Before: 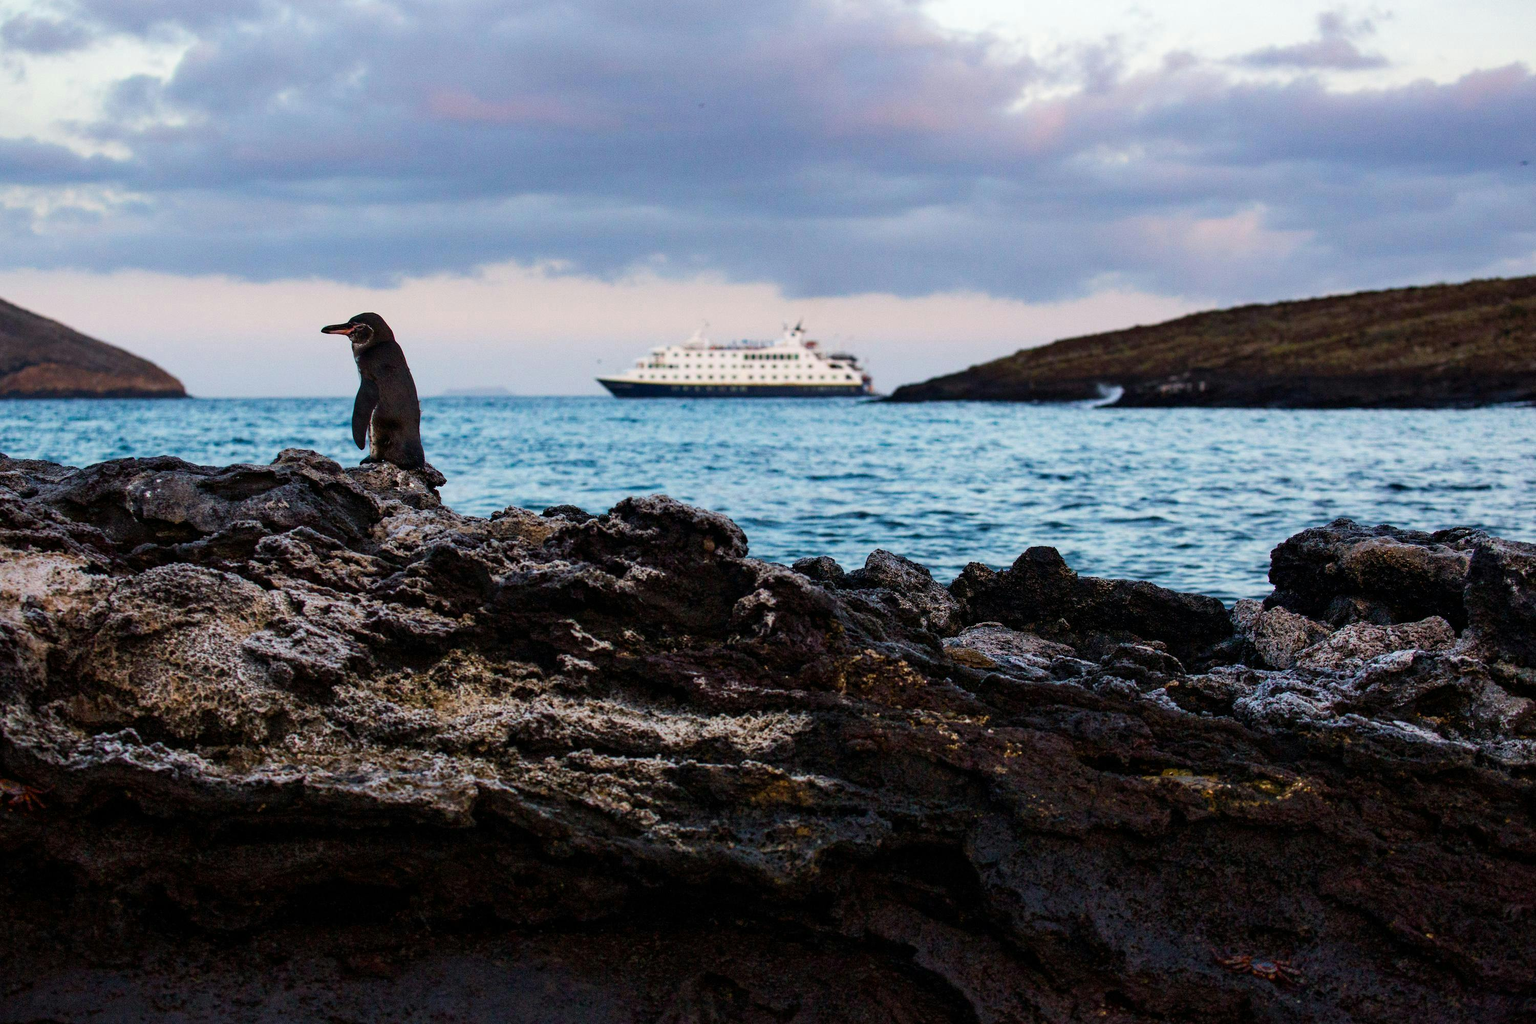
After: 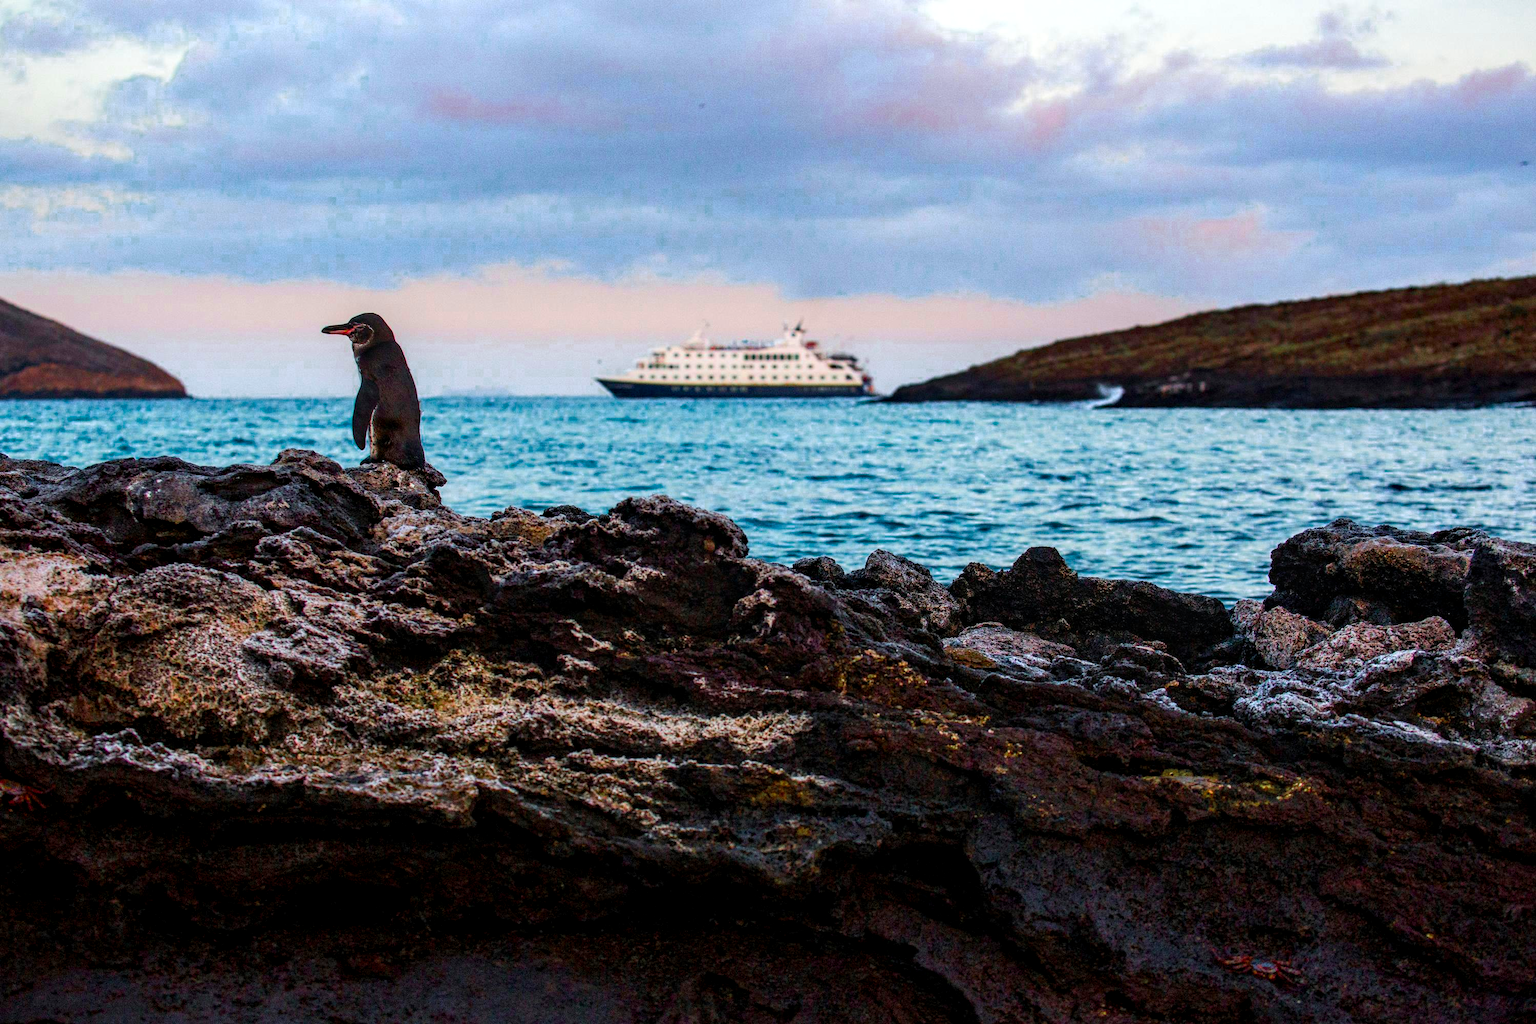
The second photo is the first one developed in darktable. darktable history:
local contrast: detail 130%
color balance rgb: linear chroma grading › global chroma 15%, perceptual saturation grading › global saturation 30%
color zones: curves: ch0 [(0, 0.466) (0.128, 0.466) (0.25, 0.5) (0.375, 0.456) (0.5, 0.5) (0.625, 0.5) (0.737, 0.652) (0.875, 0.5)]; ch1 [(0, 0.603) (0.125, 0.618) (0.261, 0.348) (0.372, 0.353) (0.497, 0.363) (0.611, 0.45) (0.731, 0.427) (0.875, 0.518) (0.998, 0.652)]; ch2 [(0, 0.559) (0.125, 0.451) (0.253, 0.564) (0.37, 0.578) (0.5, 0.466) (0.625, 0.471) (0.731, 0.471) (0.88, 0.485)]
